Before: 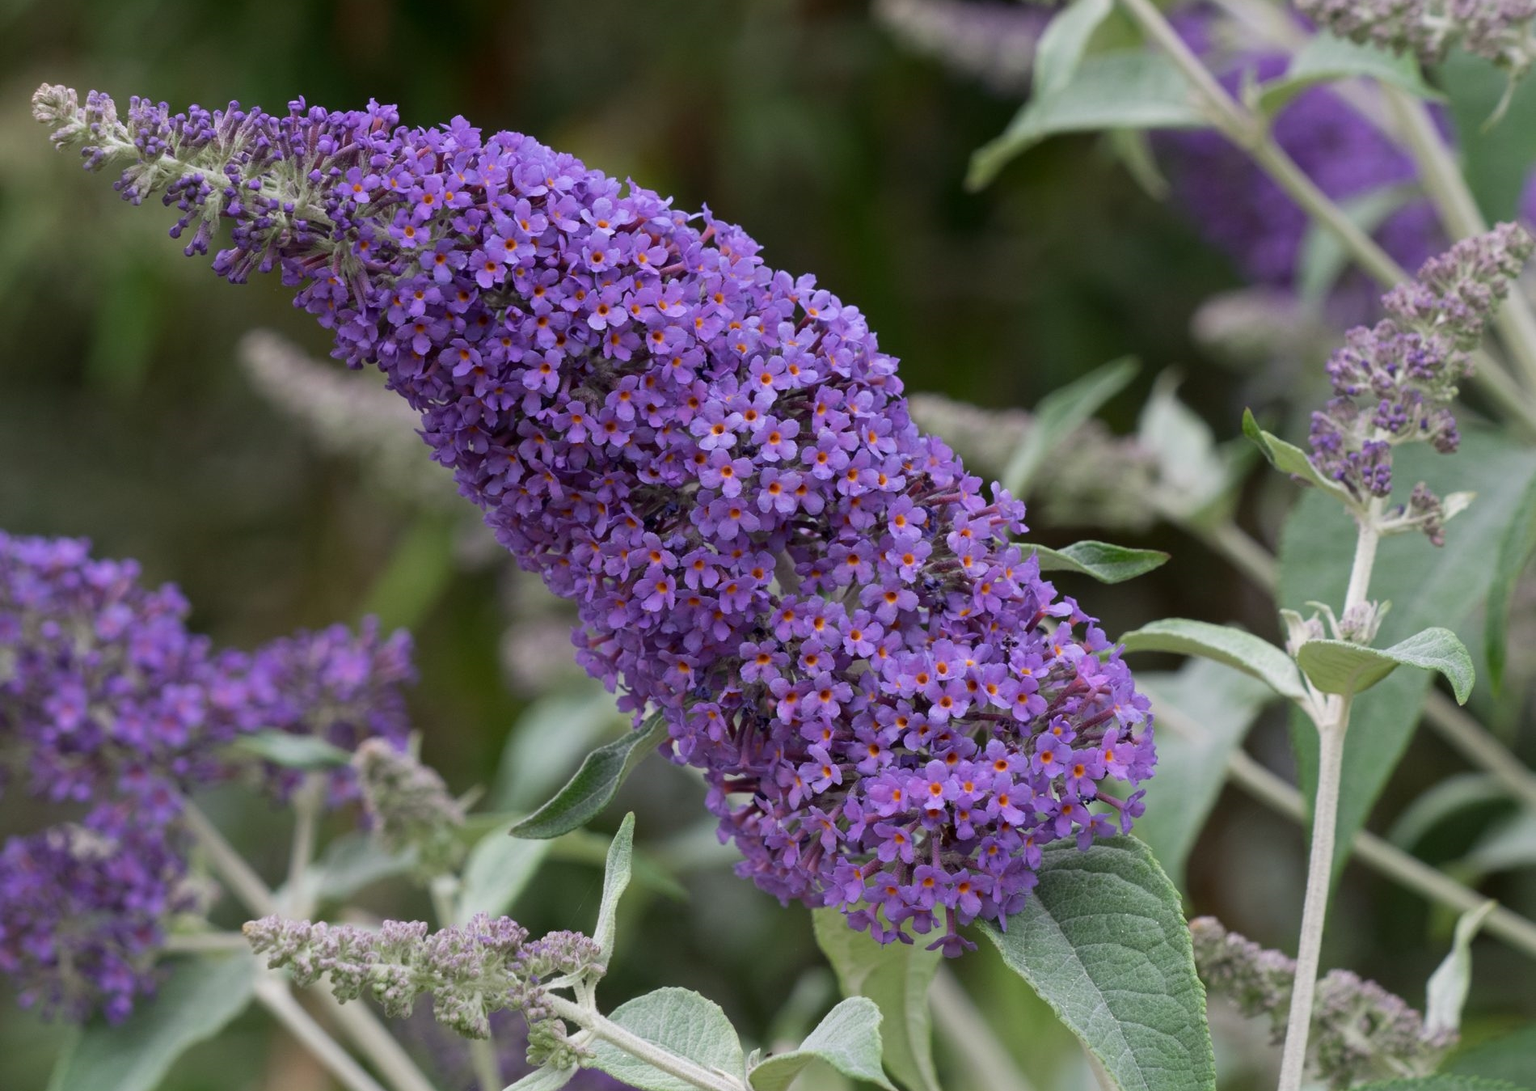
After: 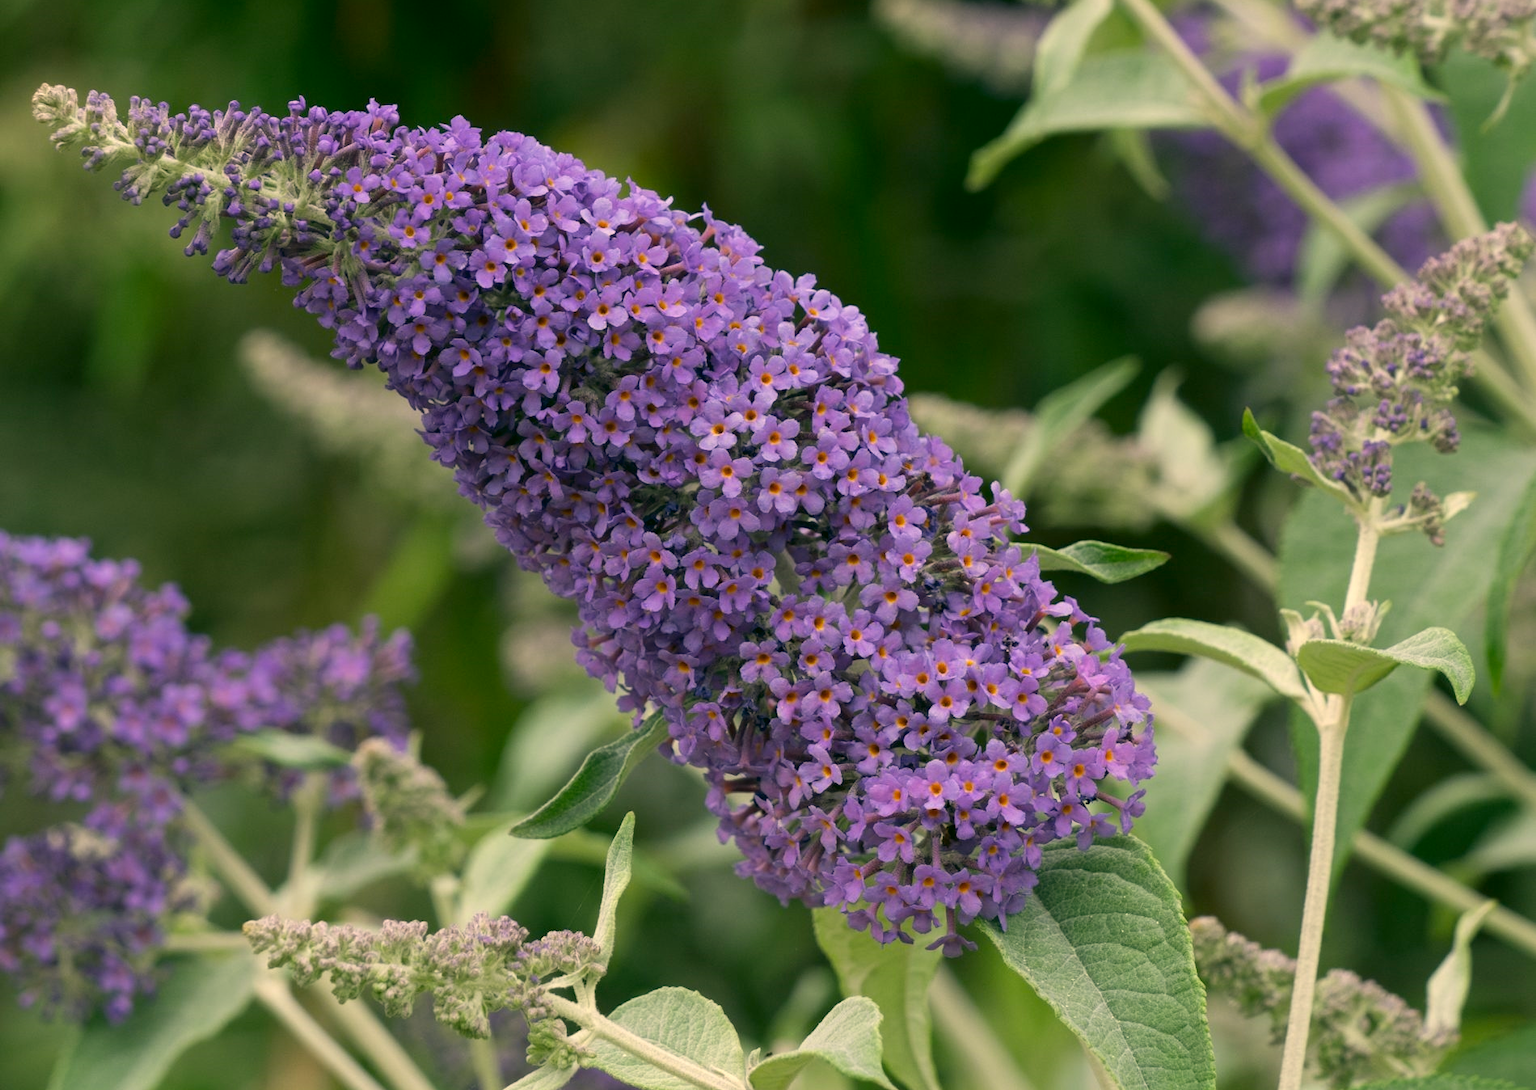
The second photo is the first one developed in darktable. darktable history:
color correction: highlights a* 4.77, highlights b* 24.28, shadows a* -15.57, shadows b* 3.93
exposure: exposure 0.203 EV, compensate exposure bias true, compensate highlight preservation false
